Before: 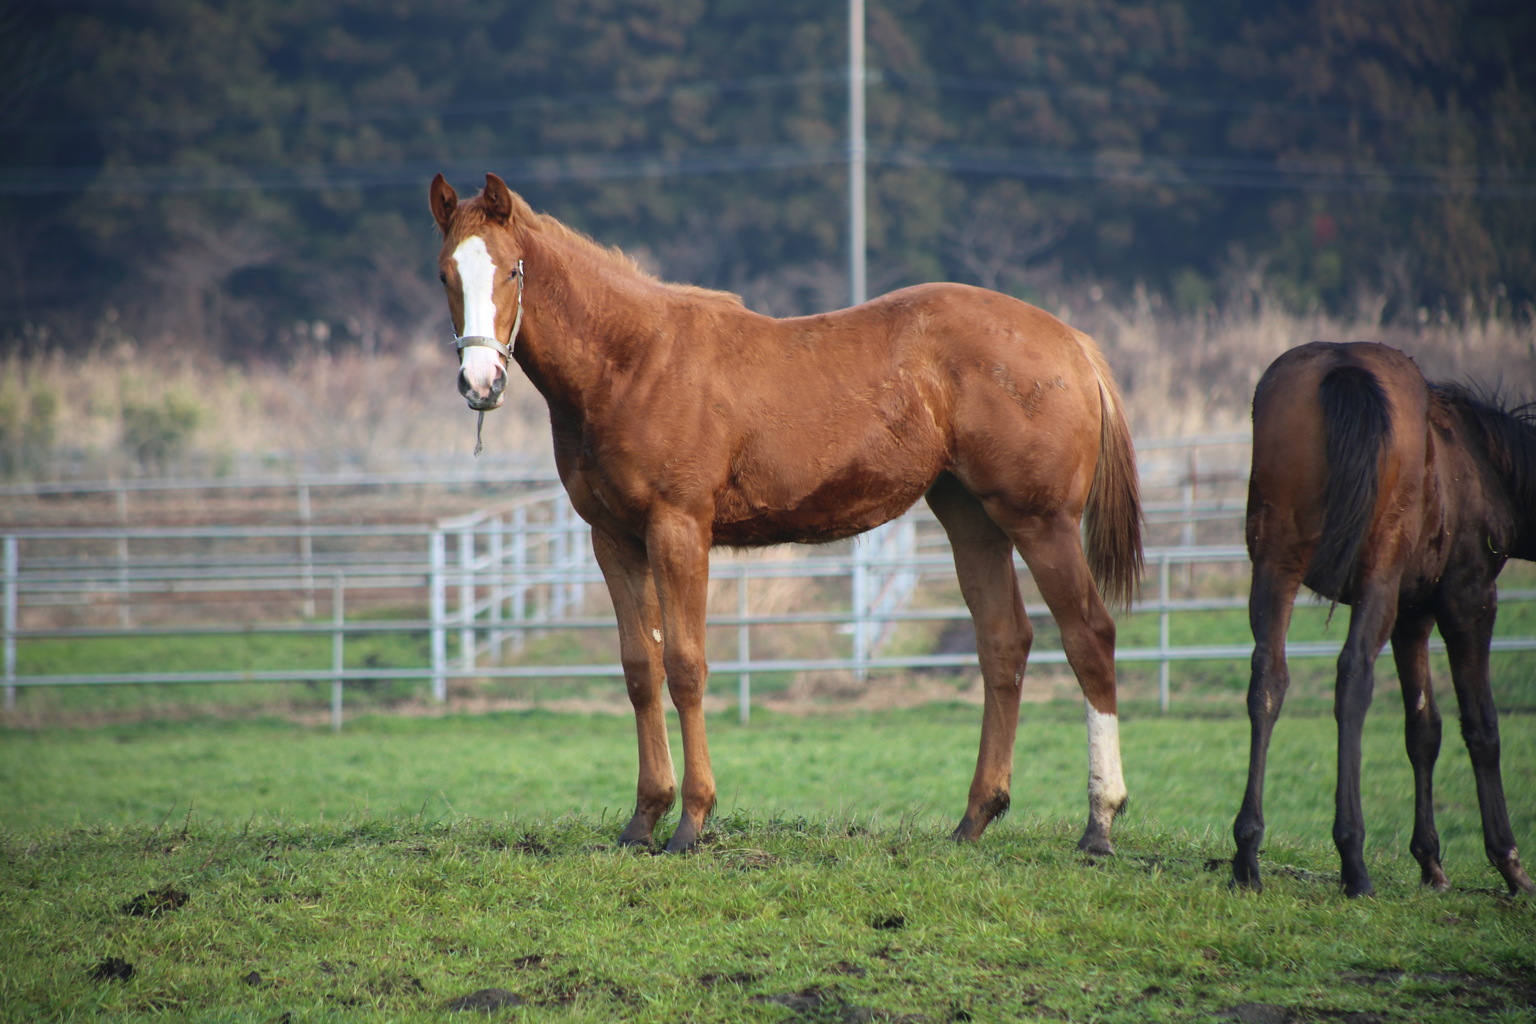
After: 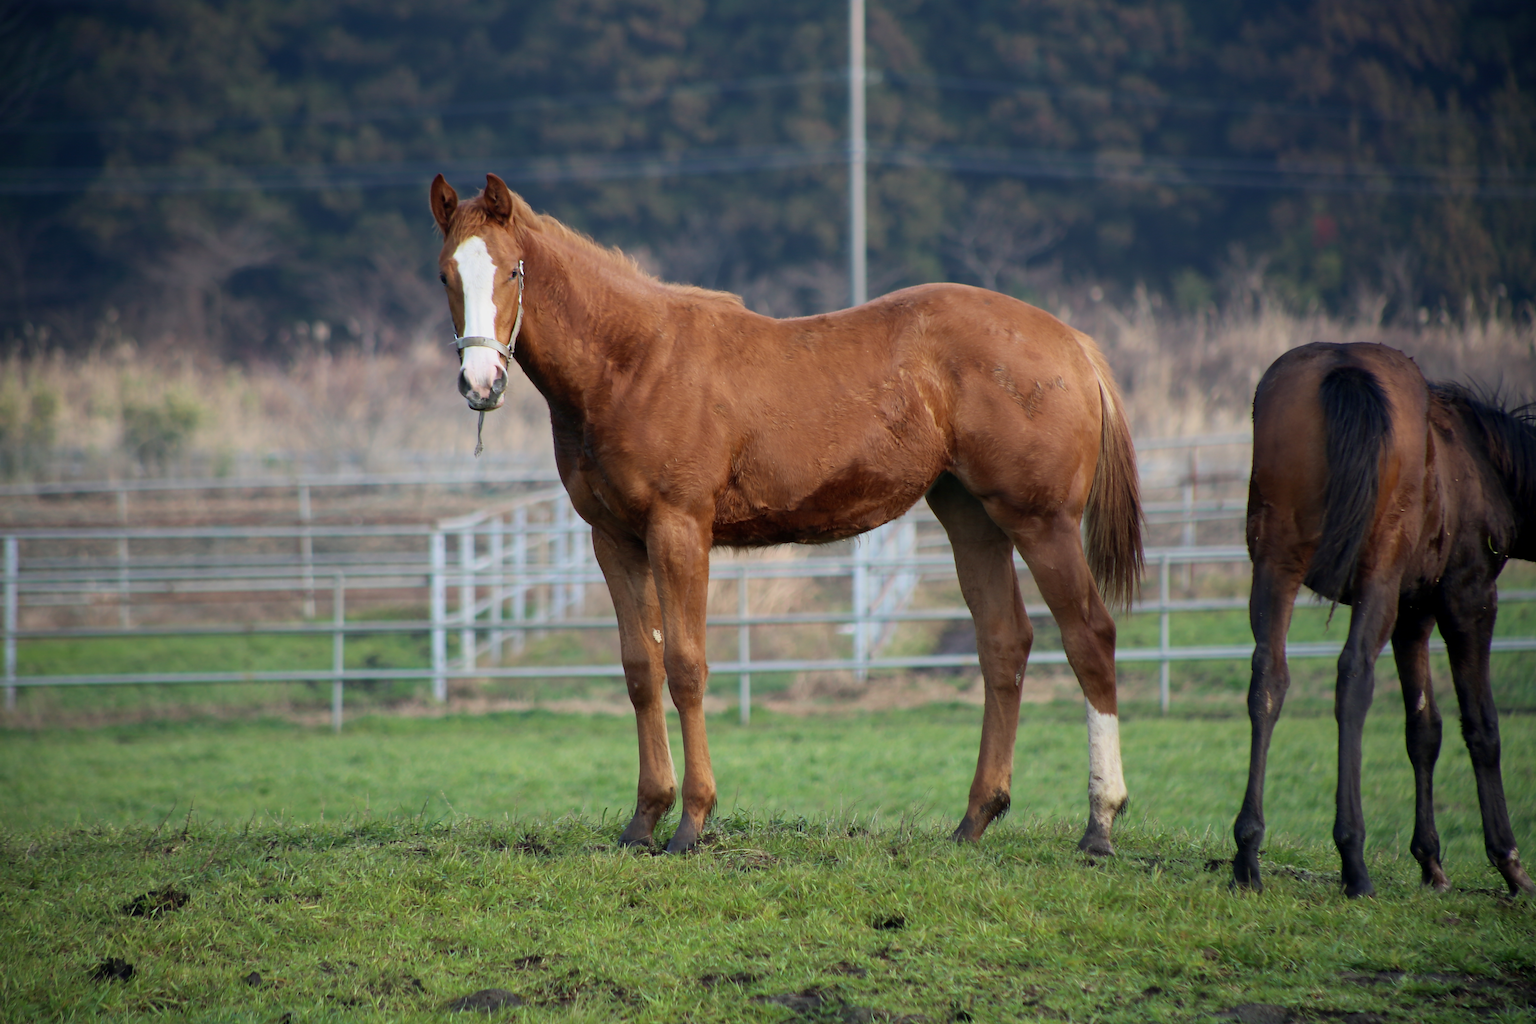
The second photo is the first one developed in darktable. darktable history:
exposure: black level correction 0.006, exposure -0.219 EV, compensate highlight preservation false
sharpen: on, module defaults
